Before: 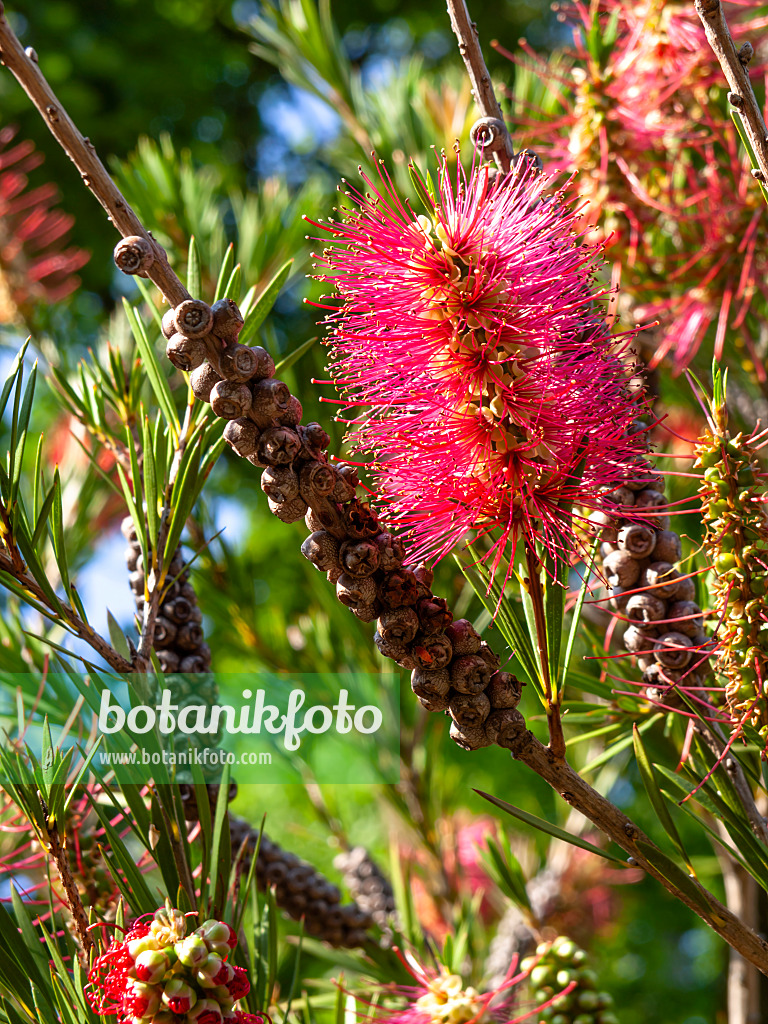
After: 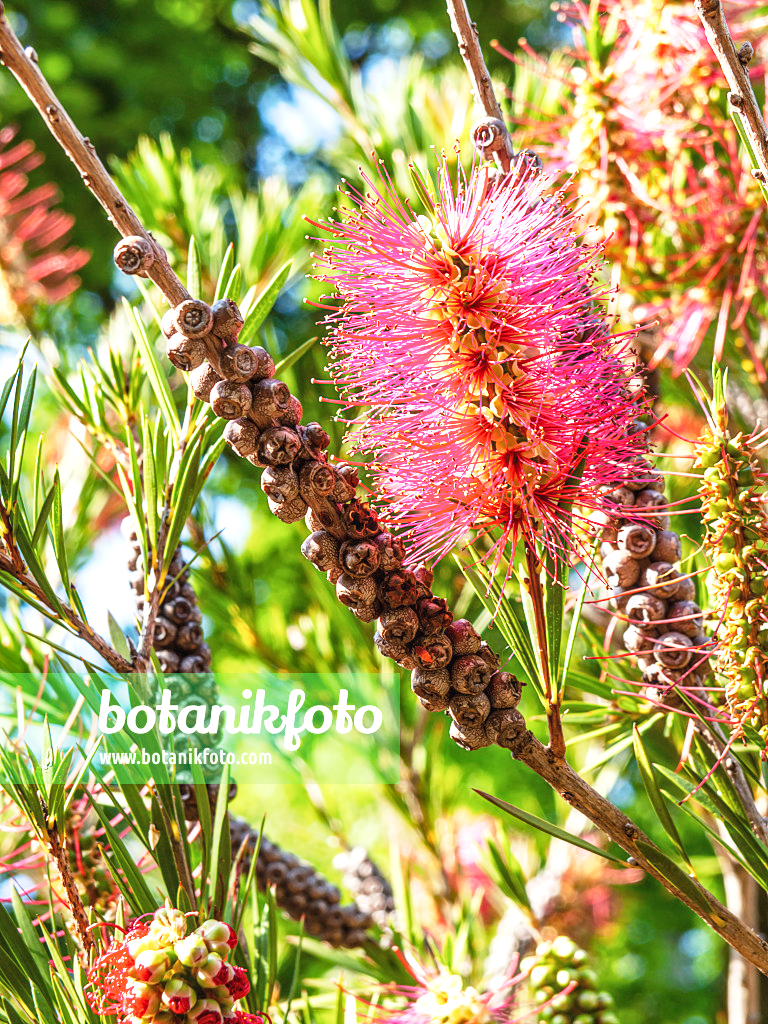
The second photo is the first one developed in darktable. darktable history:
local contrast: on, module defaults
exposure: black level correction -0.002, exposure 1.115 EV, compensate exposure bias true, compensate highlight preservation false
base curve: curves: ch0 [(0, 0) (0.088, 0.125) (0.176, 0.251) (0.354, 0.501) (0.613, 0.749) (1, 0.877)], preserve colors none
